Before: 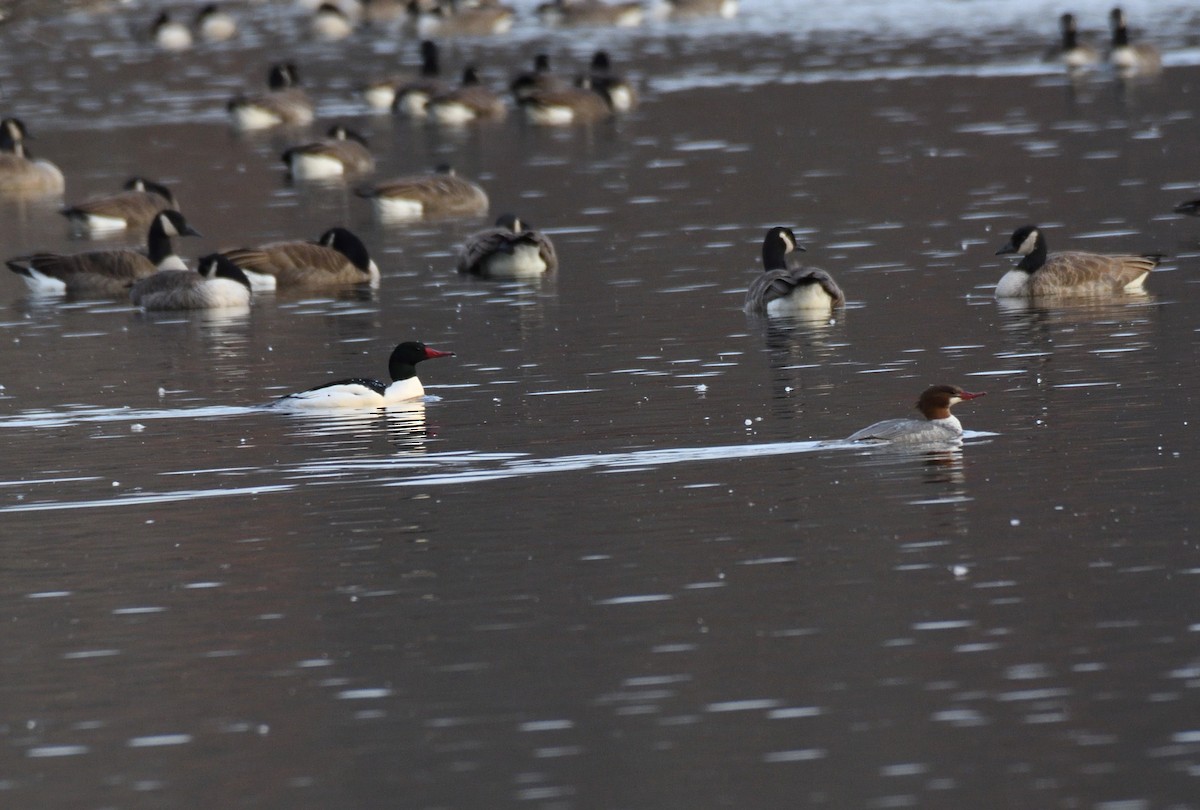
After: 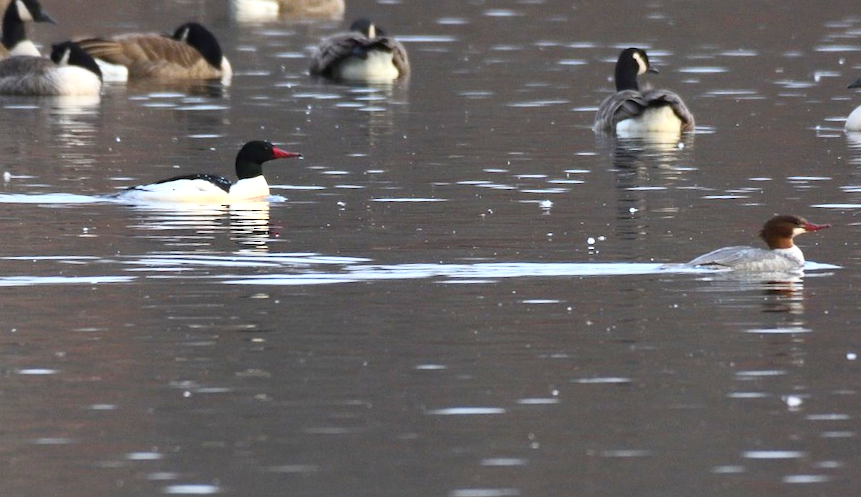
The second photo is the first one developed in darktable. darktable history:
contrast brightness saturation: contrast 0.198, brightness 0.156, saturation 0.22
crop and rotate: angle -3.35°, left 9.888%, top 21.241%, right 12.264%, bottom 12.112%
exposure: black level correction 0.001, exposure 0.499 EV, compensate exposure bias true, compensate highlight preservation false
